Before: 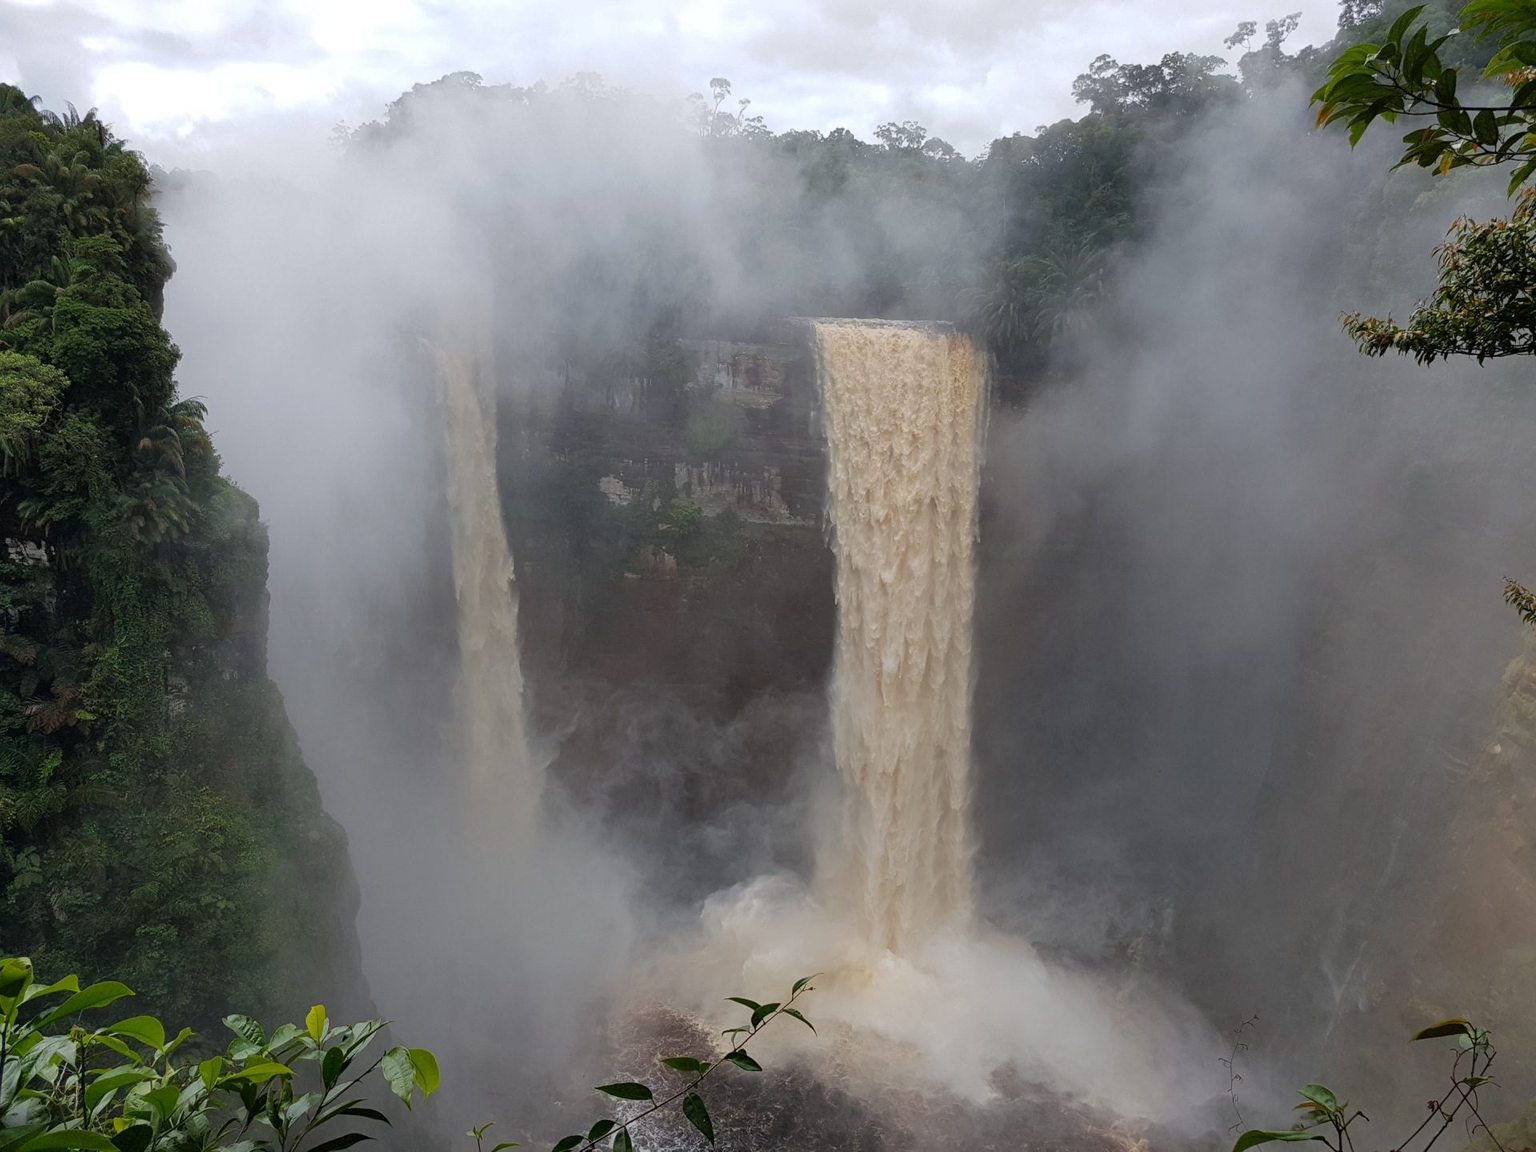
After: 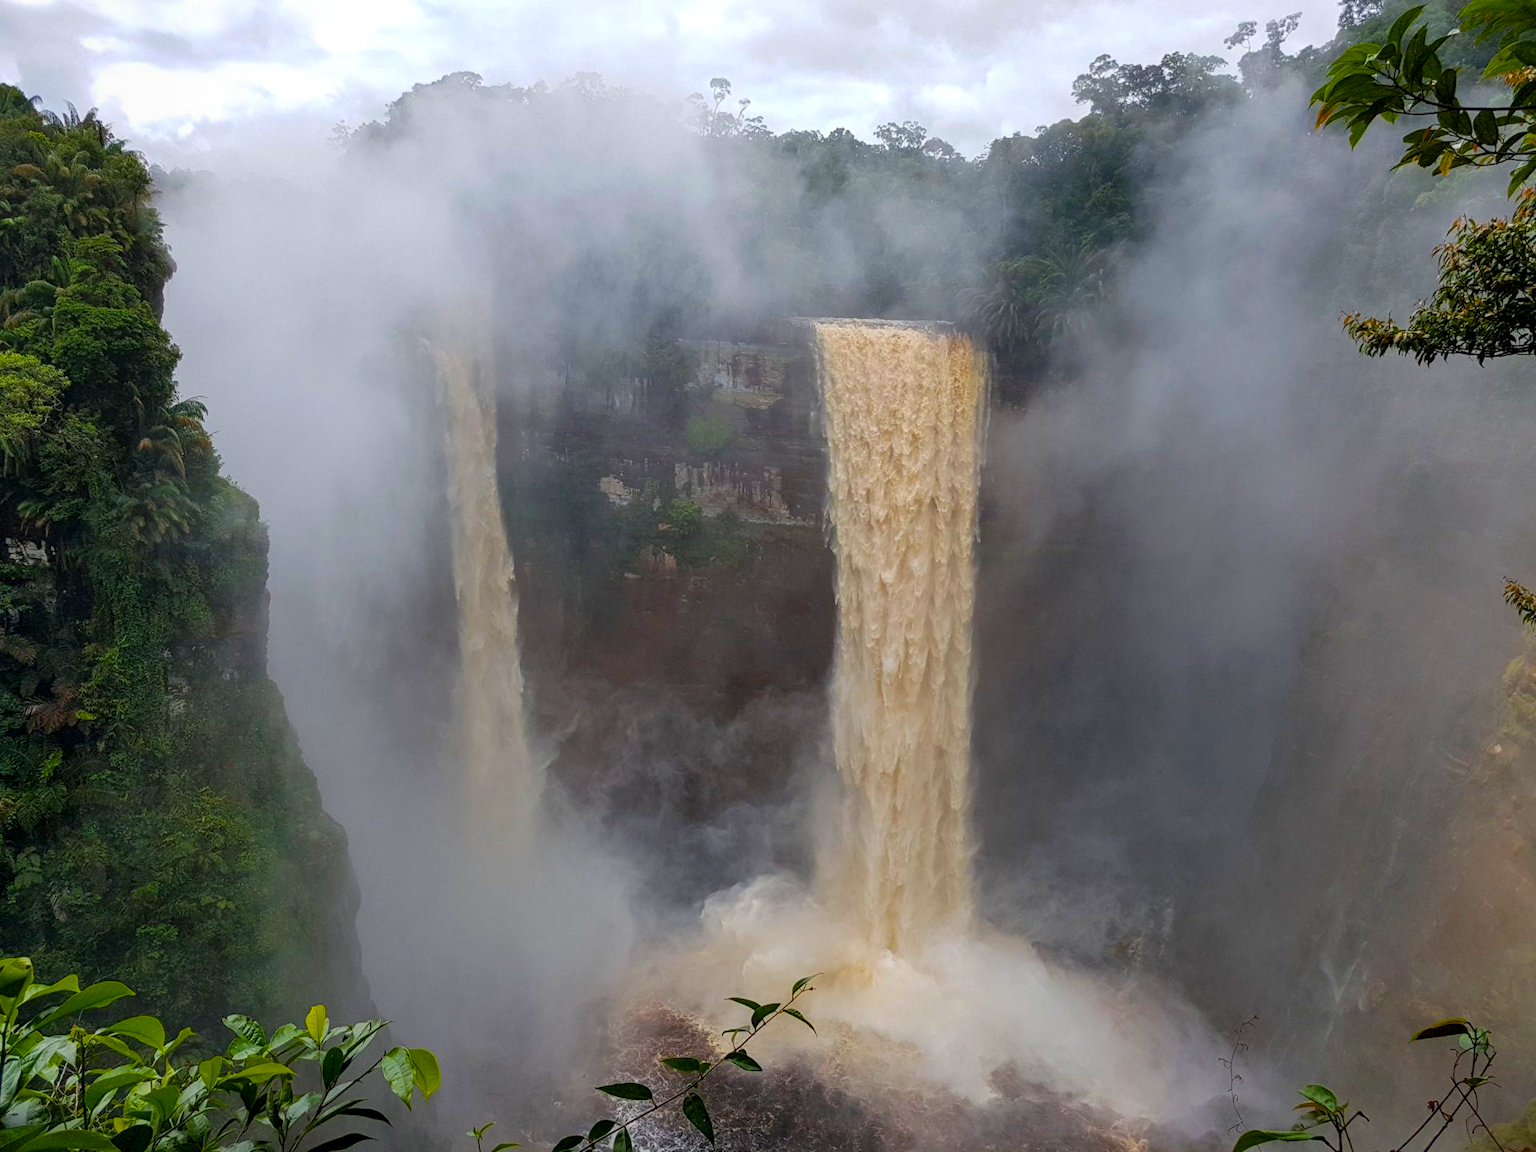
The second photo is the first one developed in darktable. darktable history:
color balance rgb: linear chroma grading › shadows 9.533%, linear chroma grading › highlights 10.717%, linear chroma grading › global chroma 14.417%, linear chroma grading › mid-tones 14.886%, perceptual saturation grading › global saturation 29.753%
local contrast: on, module defaults
